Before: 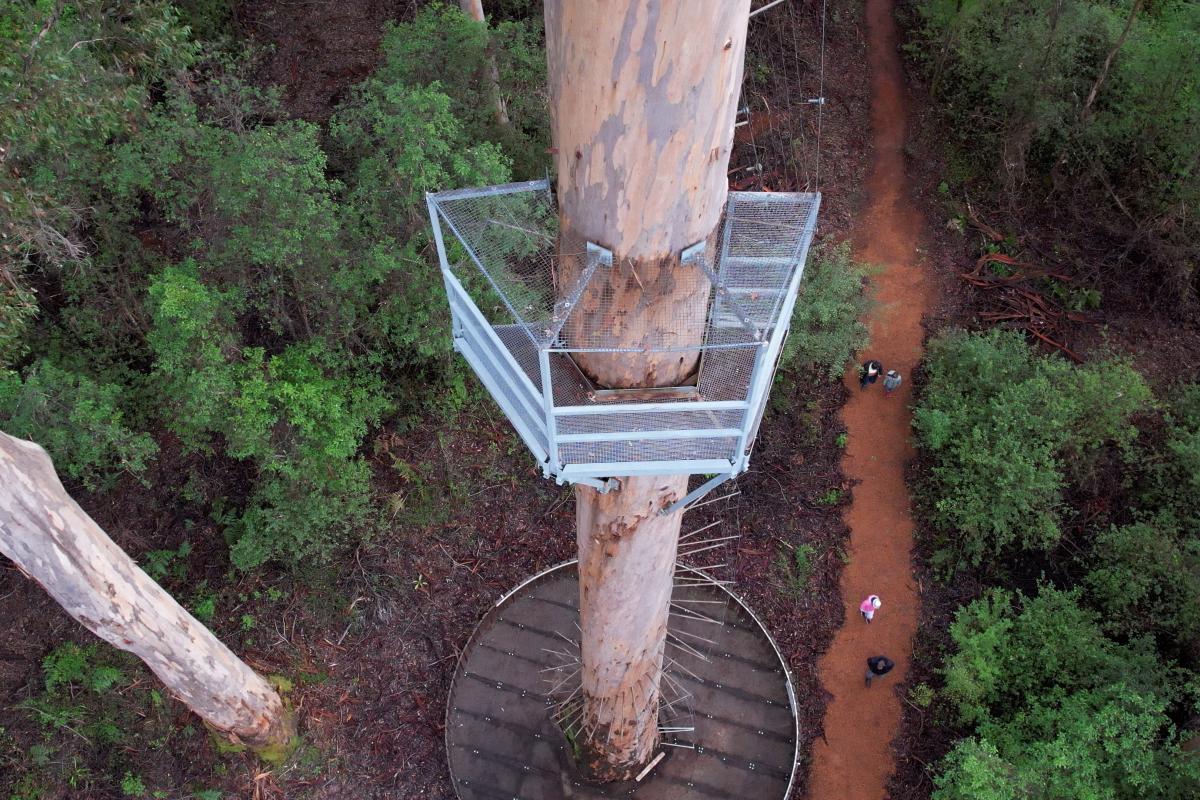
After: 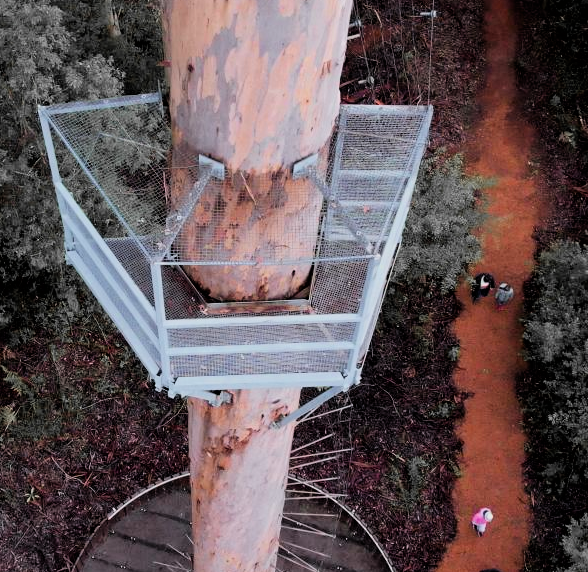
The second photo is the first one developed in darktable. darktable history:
filmic rgb: black relative exposure -5.1 EV, white relative exposure 3.99 EV, hardness 2.89, contrast 1.297, color science v6 (2022), iterations of high-quality reconstruction 0
color zones: curves: ch1 [(0, 0.679) (0.143, 0.647) (0.286, 0.261) (0.378, -0.011) (0.571, 0.396) (0.714, 0.399) (0.857, 0.406) (1, 0.679)]
crop: left 32.403%, top 10.998%, right 18.584%, bottom 17.379%
